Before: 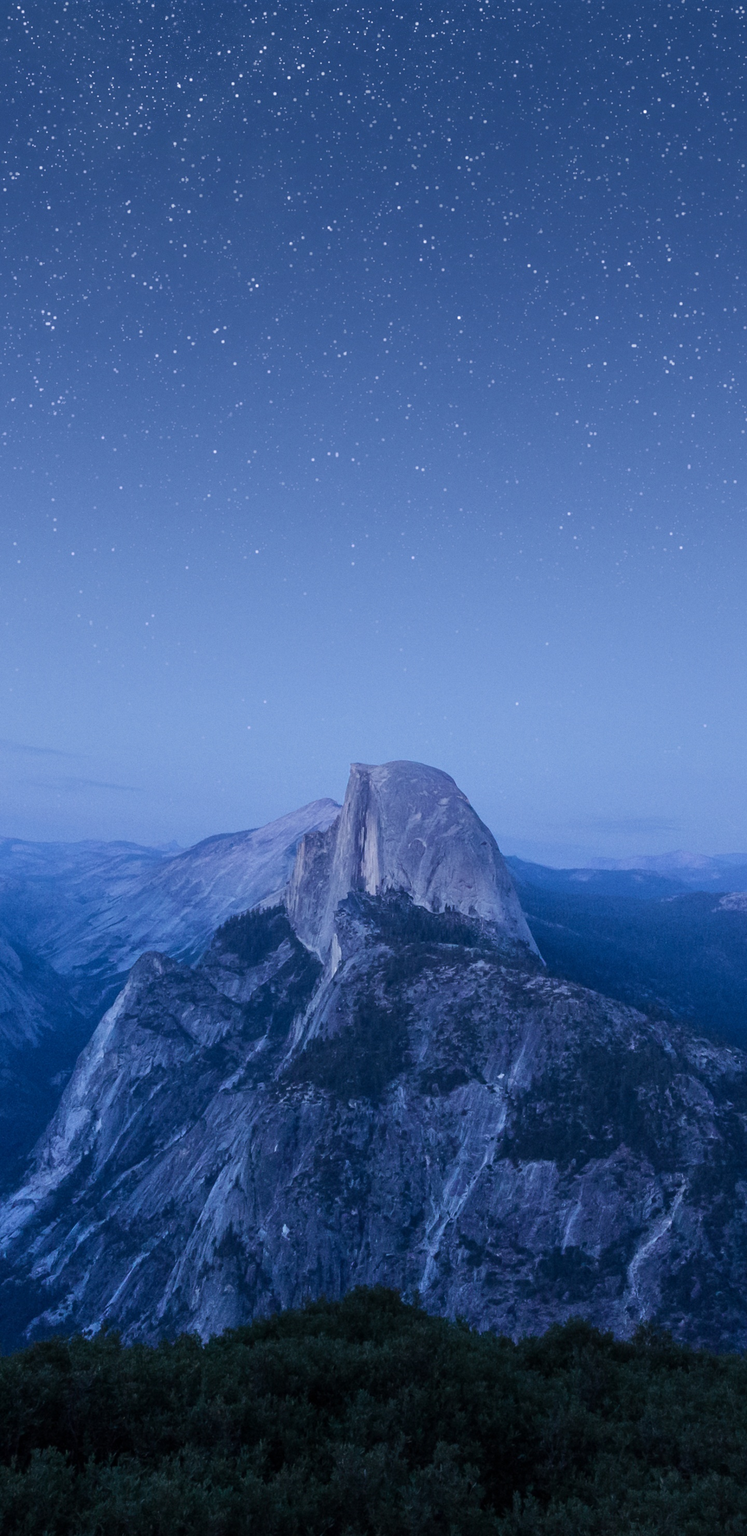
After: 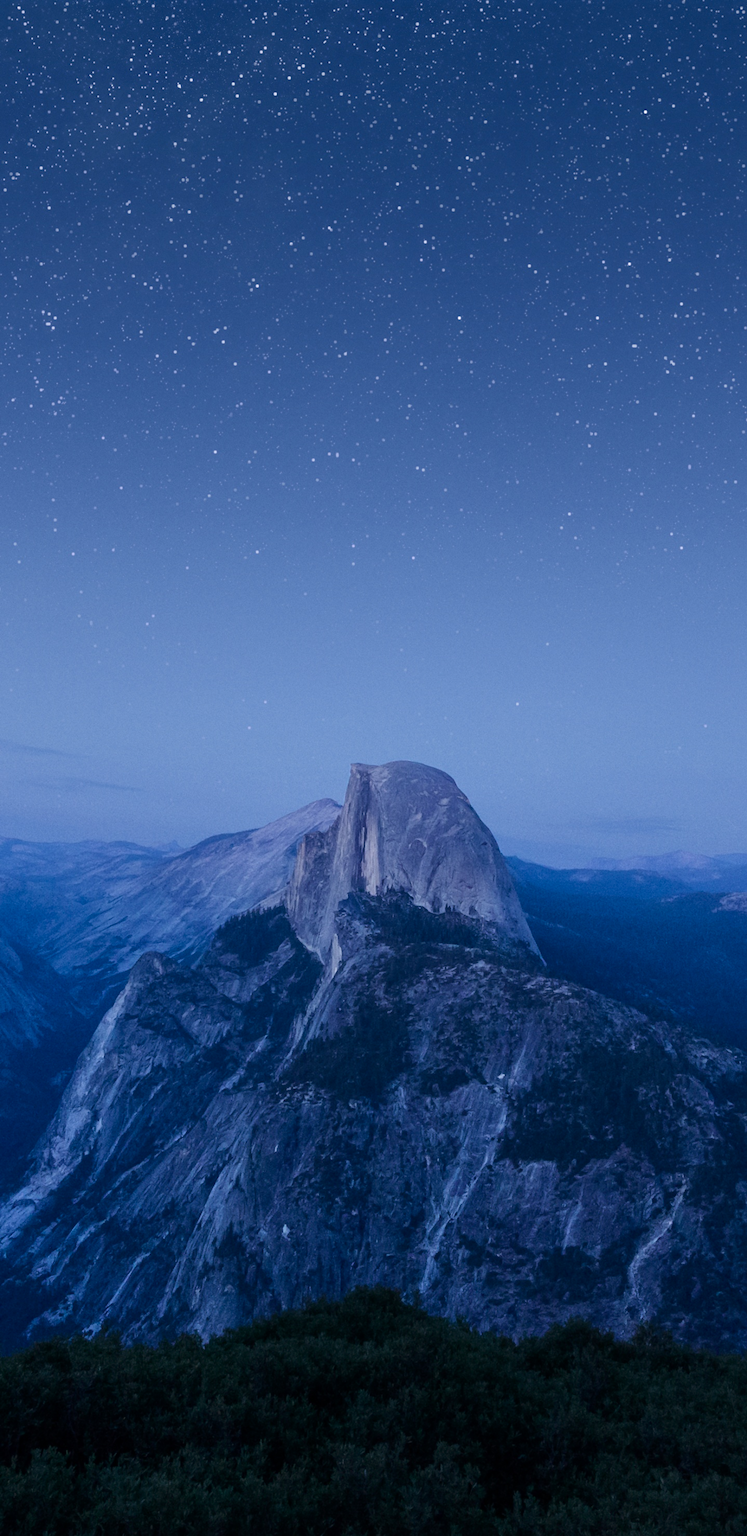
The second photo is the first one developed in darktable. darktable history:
contrast brightness saturation: brightness -0.09
